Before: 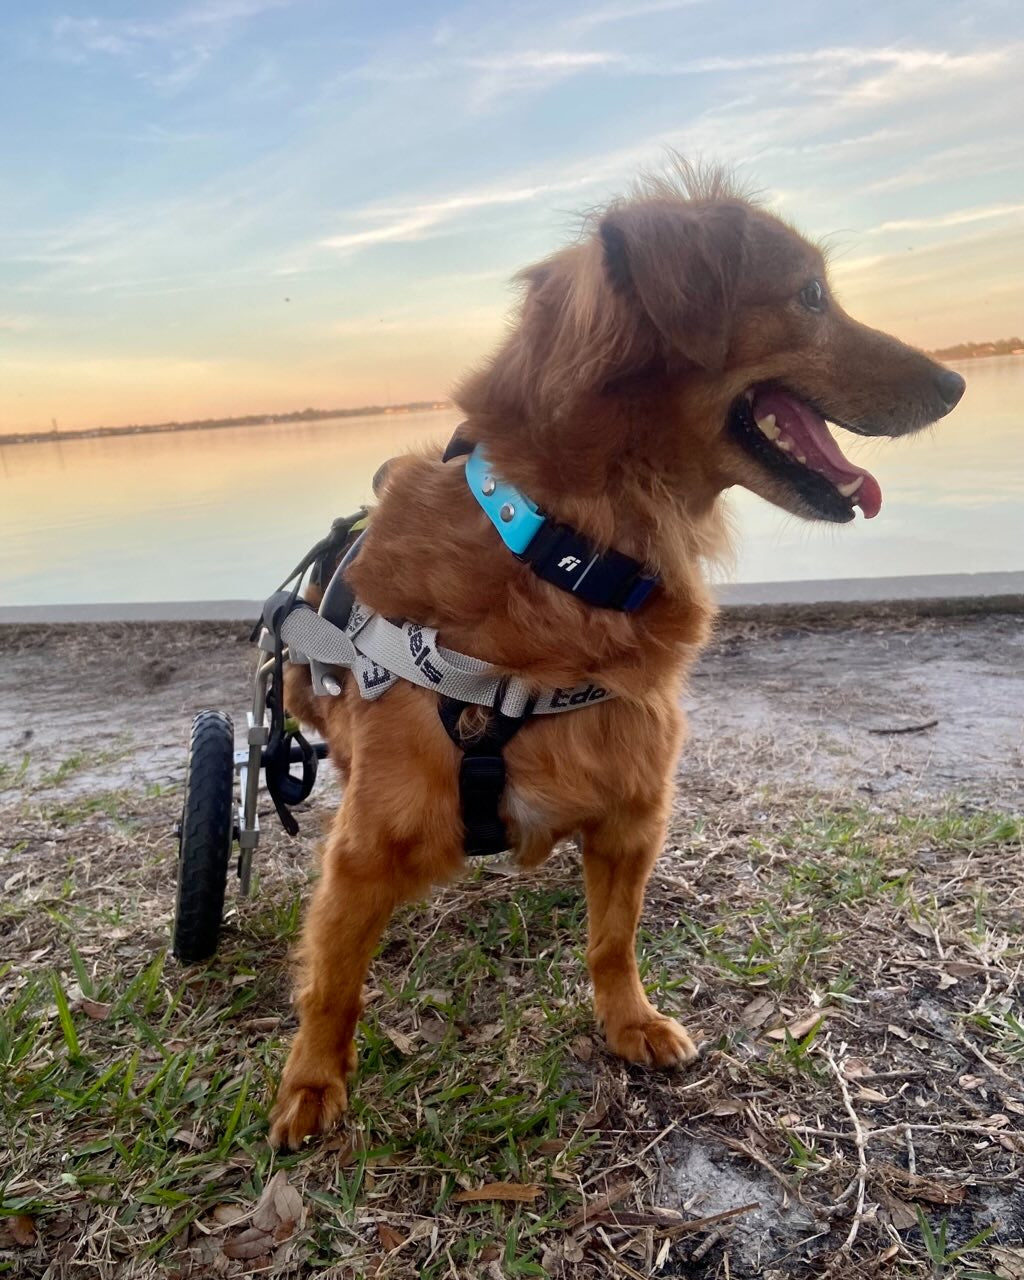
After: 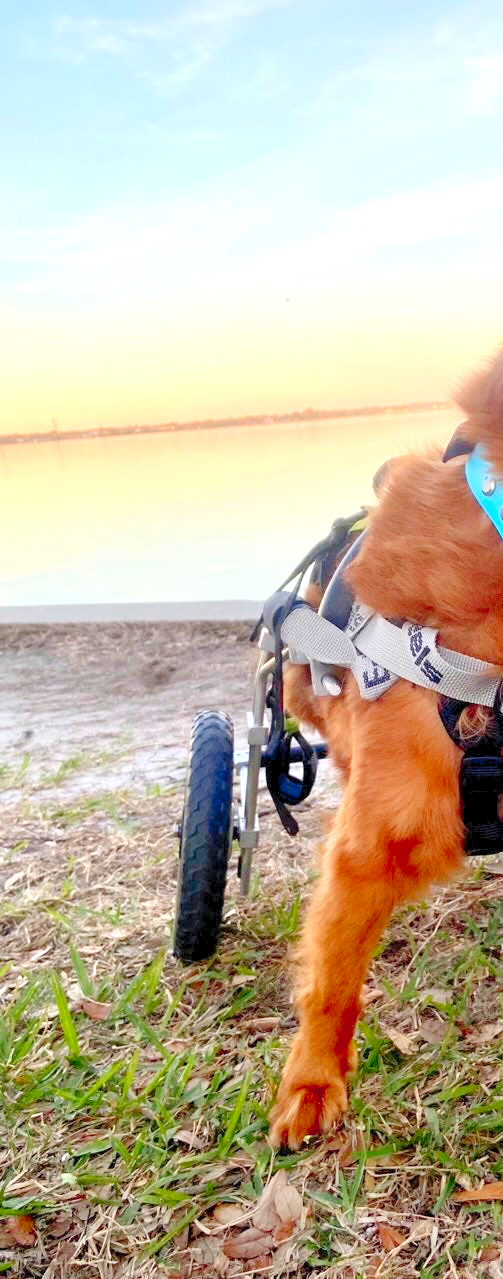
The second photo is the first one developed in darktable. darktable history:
exposure: compensate highlight preservation false
levels: levels [0.008, 0.318, 0.836]
crop and rotate: left 0%, top 0%, right 50.845%
